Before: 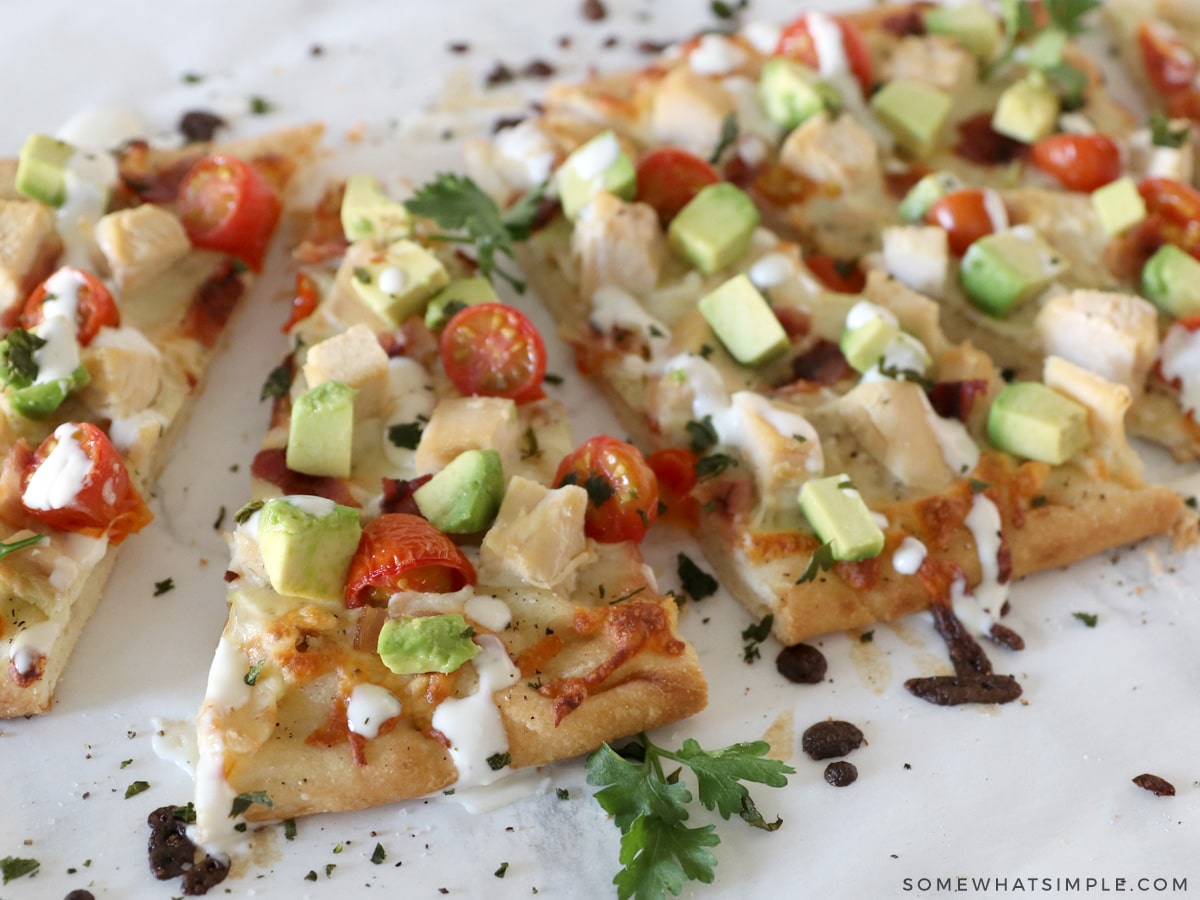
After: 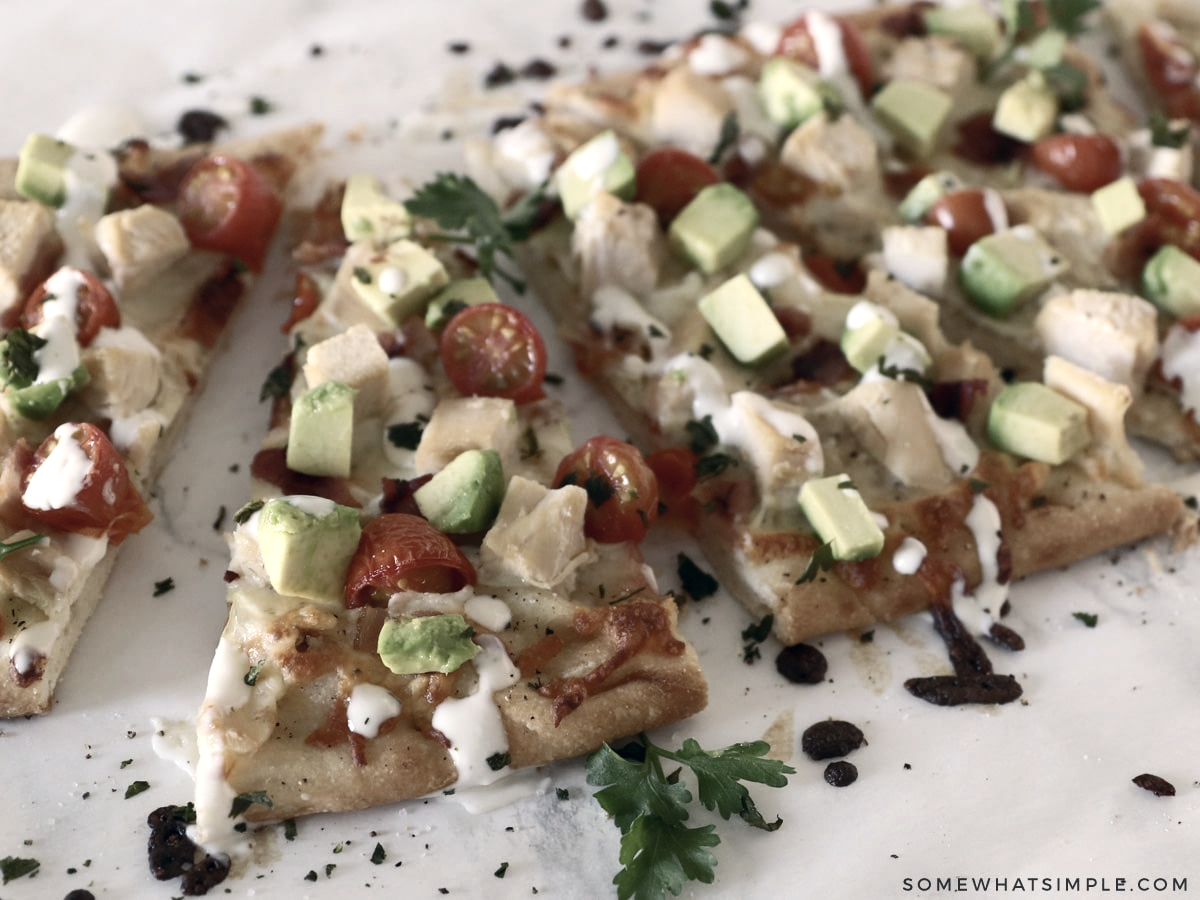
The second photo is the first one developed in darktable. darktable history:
color correction: highlights a* 2.75, highlights b* 5, shadows a* -2.04, shadows b* -4.84, saturation 0.8
color balance rgb: perceptual saturation grading › highlights -31.88%, perceptual saturation grading › mid-tones 5.8%, perceptual saturation grading › shadows 18.12%, perceptual brilliance grading › highlights 3.62%, perceptual brilliance grading › mid-tones -18.12%, perceptual brilliance grading › shadows -41.3%
